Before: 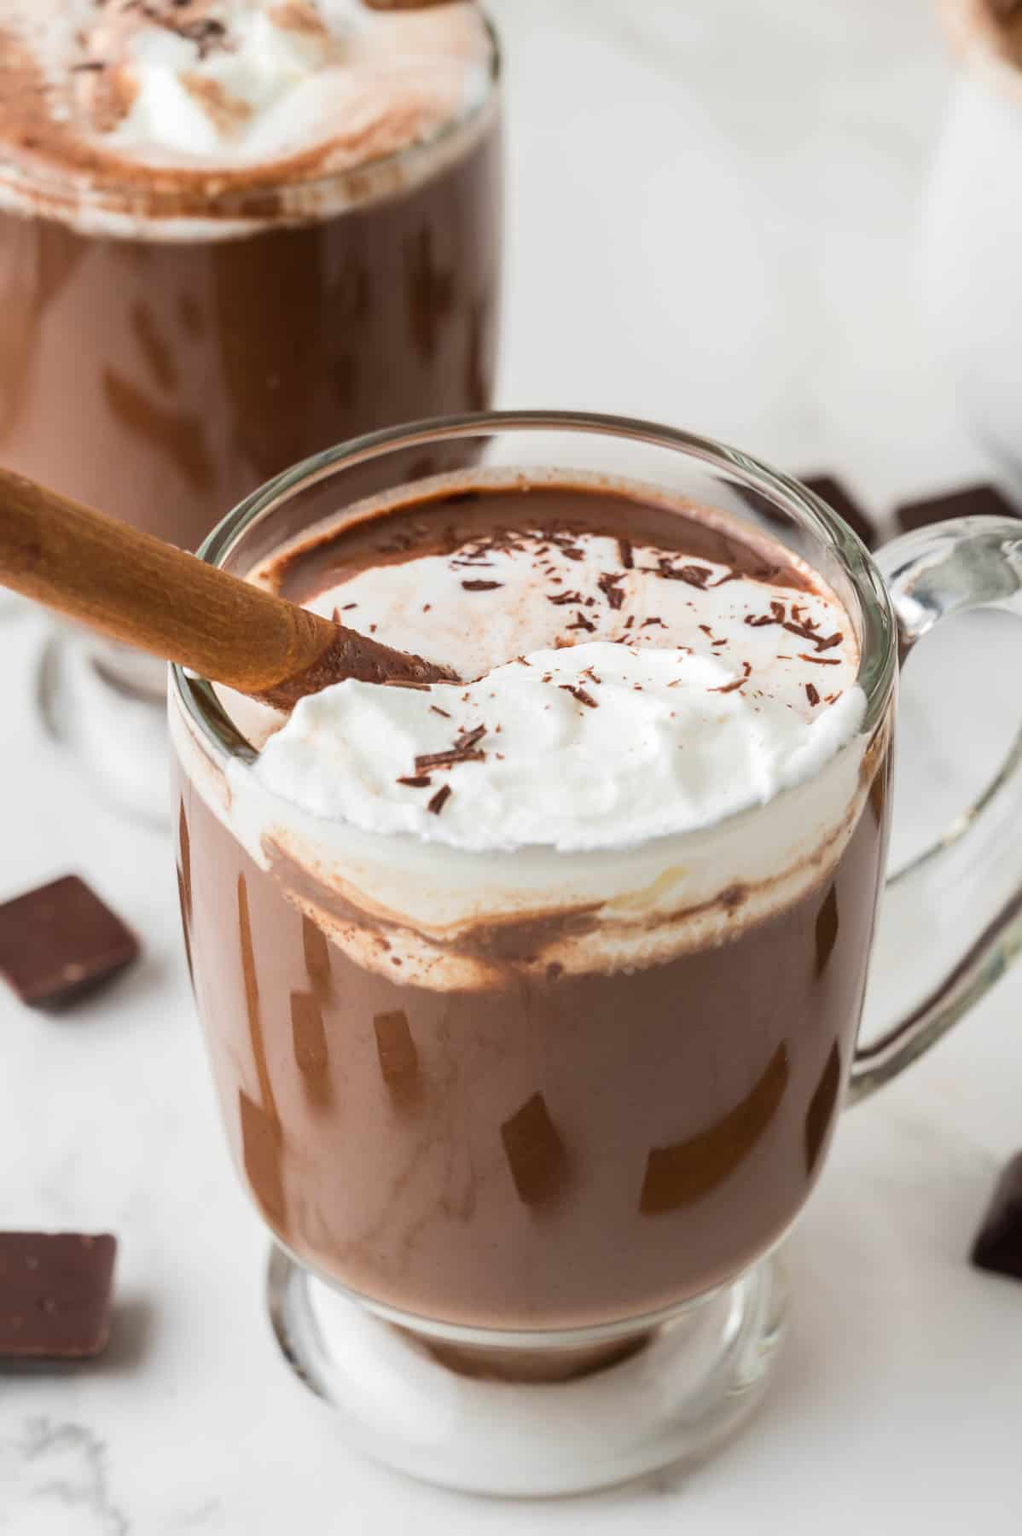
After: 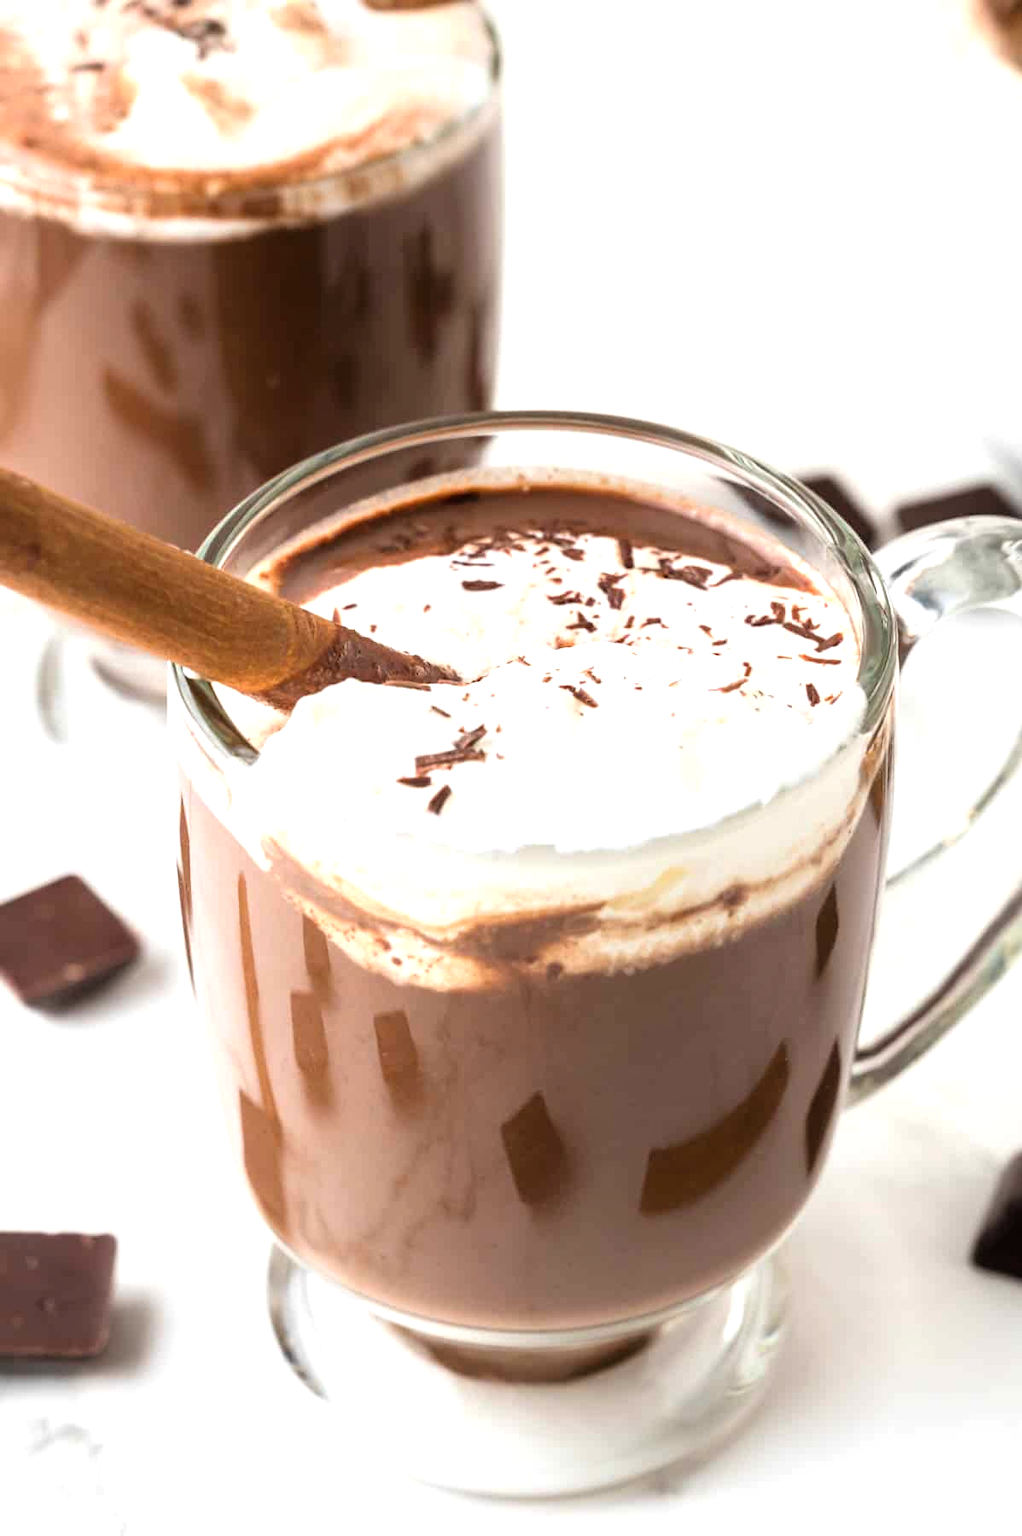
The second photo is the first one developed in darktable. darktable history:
tone equalizer: -8 EV -0.741 EV, -7 EV -0.718 EV, -6 EV -0.624 EV, -5 EV -0.388 EV, -3 EV 0.405 EV, -2 EV 0.6 EV, -1 EV 0.687 EV, +0 EV 0.747 EV
